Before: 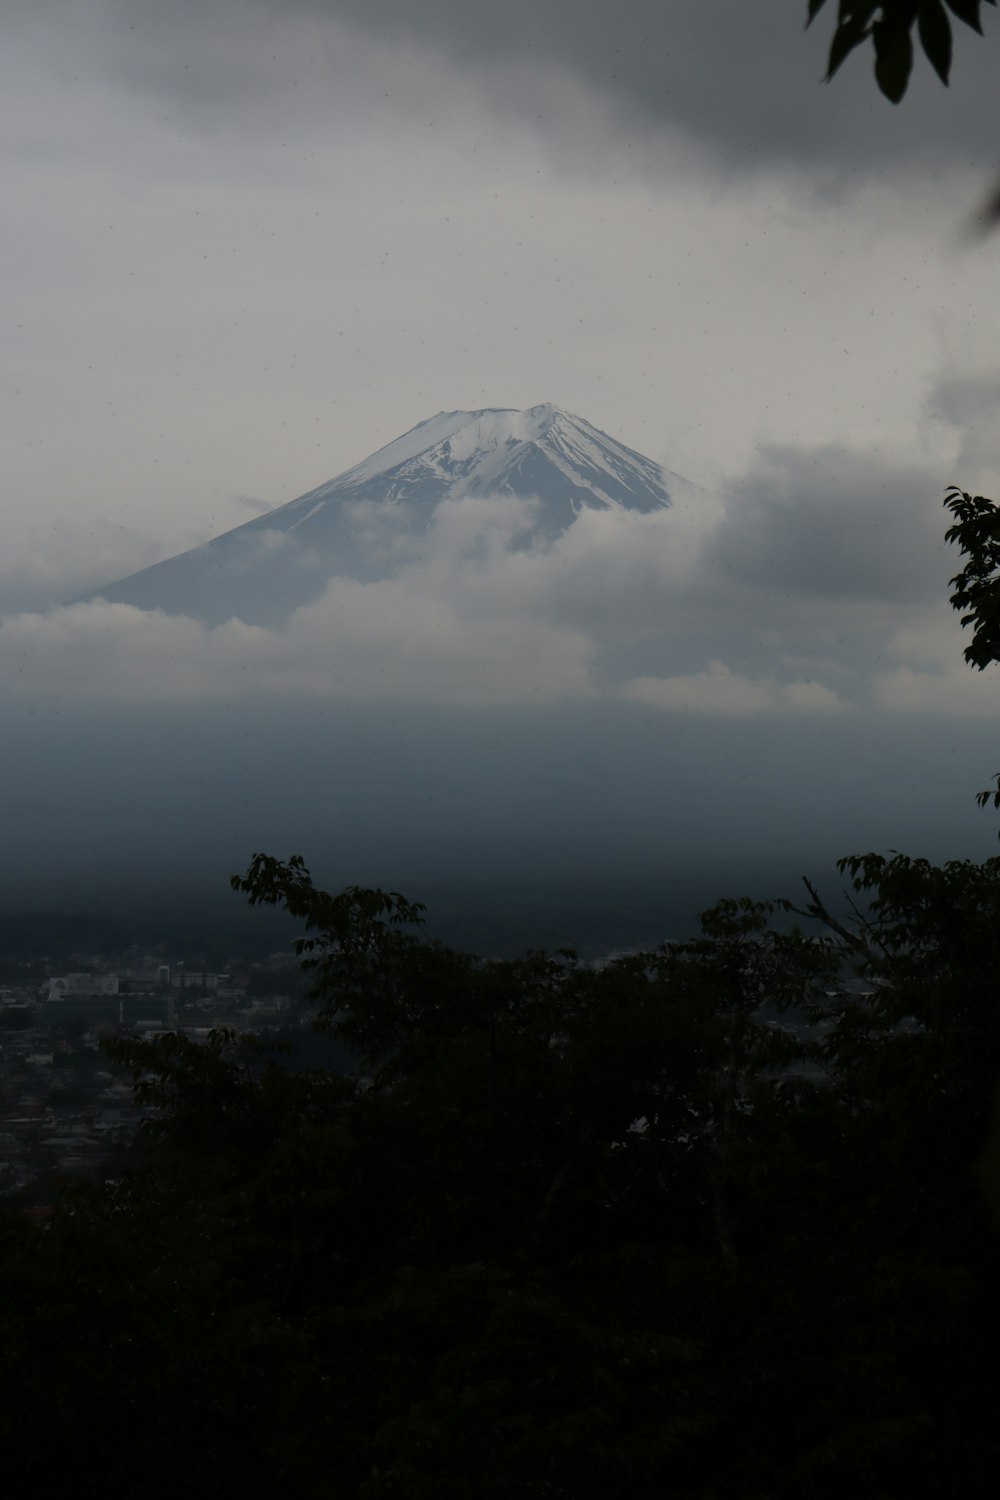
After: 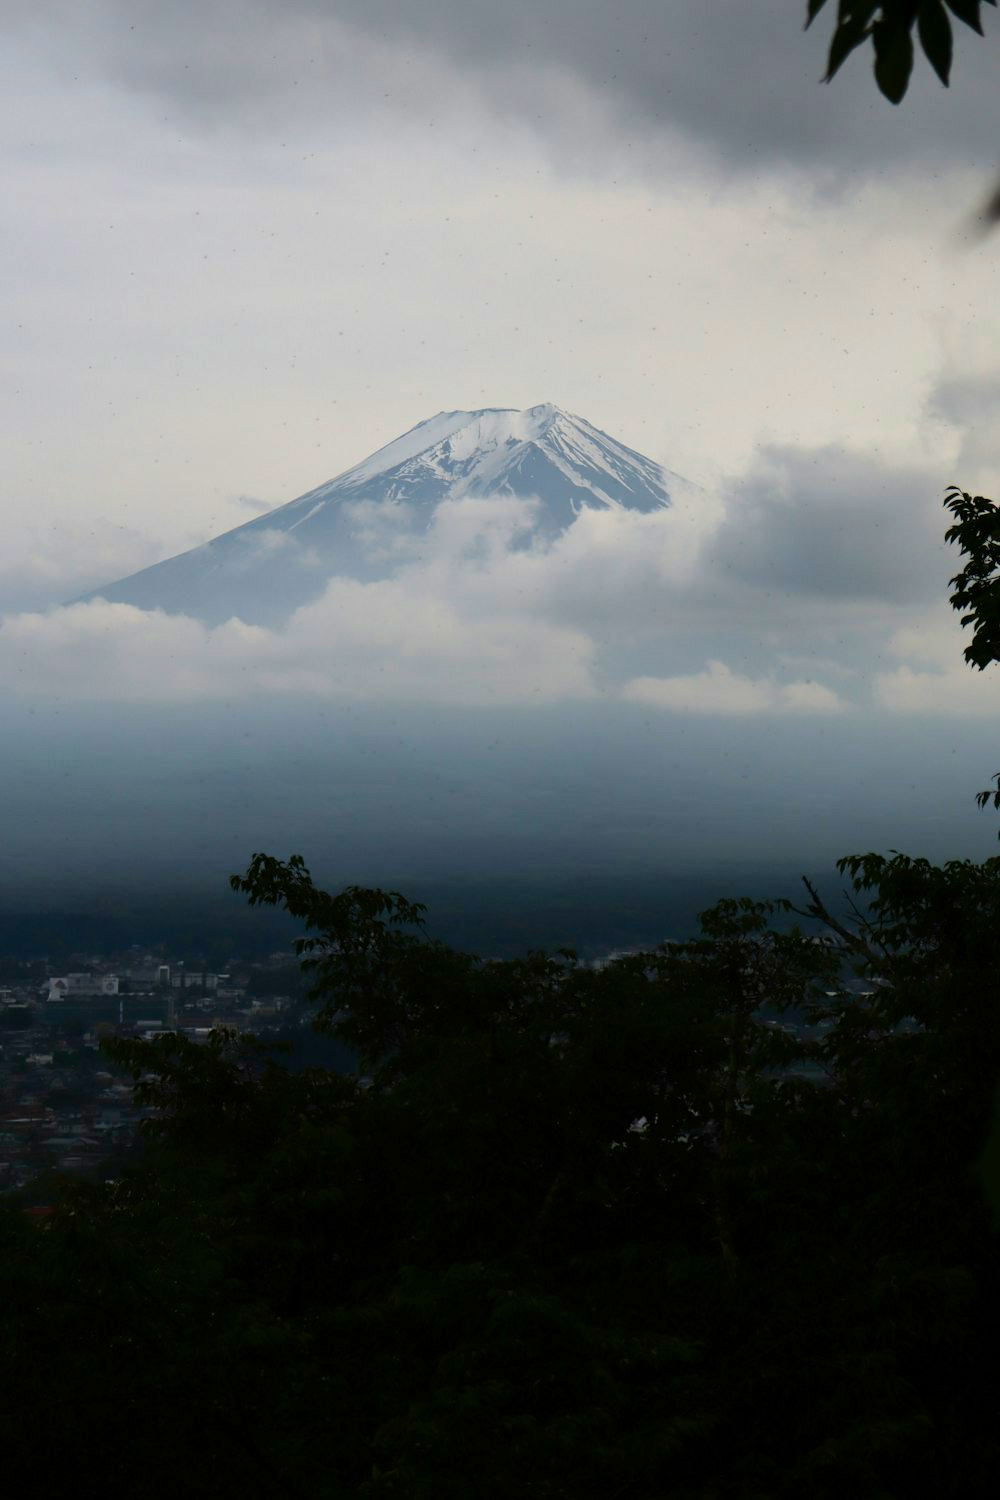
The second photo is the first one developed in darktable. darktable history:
shadows and highlights: on, module defaults
contrast brightness saturation: contrast 0.18, saturation 0.3
base curve: curves: ch0 [(0, 0) (0.028, 0.03) (0.121, 0.232) (0.46, 0.748) (0.859, 0.968) (1, 1)]
